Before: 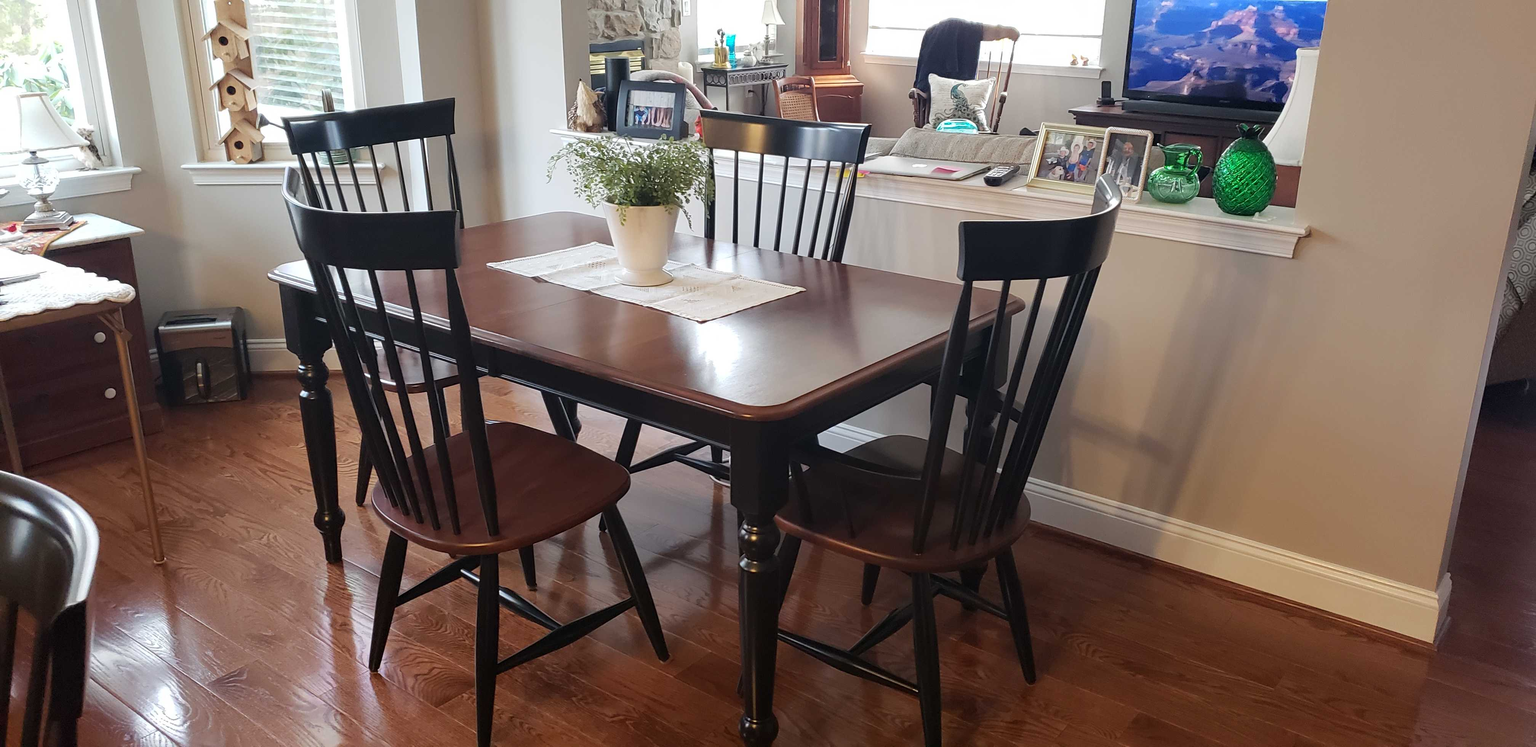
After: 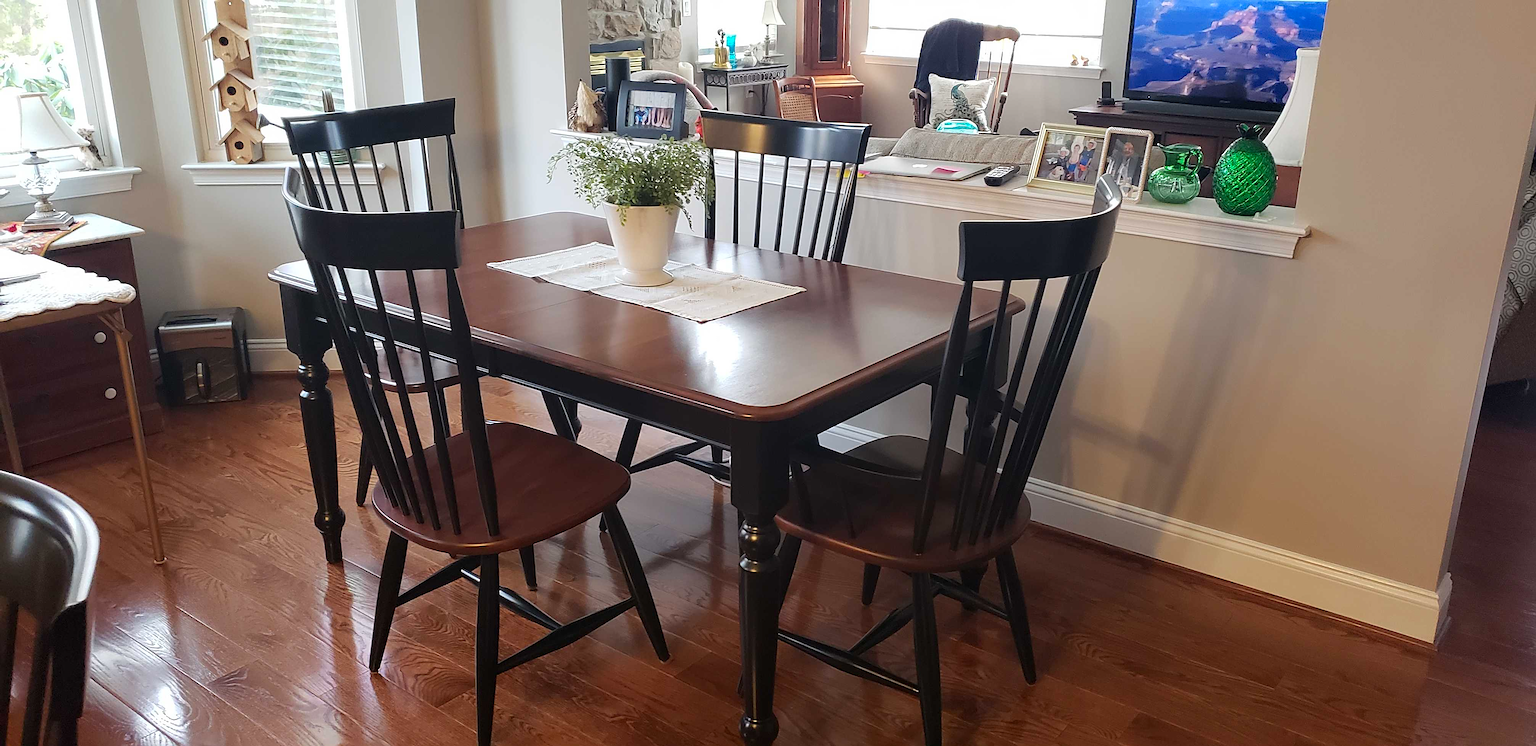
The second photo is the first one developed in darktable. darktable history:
contrast brightness saturation: saturation 0.1
sharpen: on, module defaults
